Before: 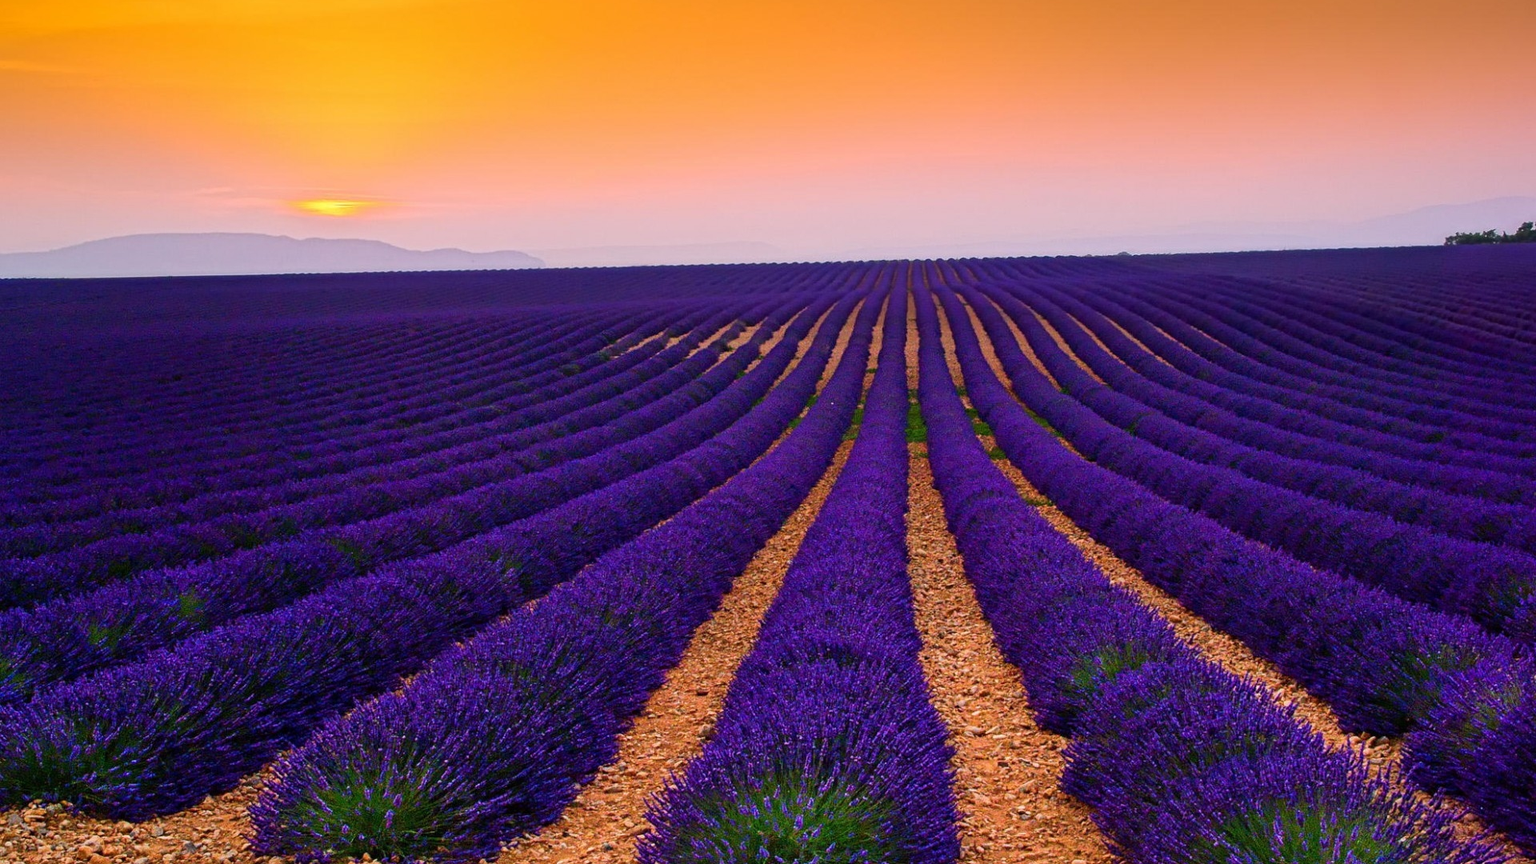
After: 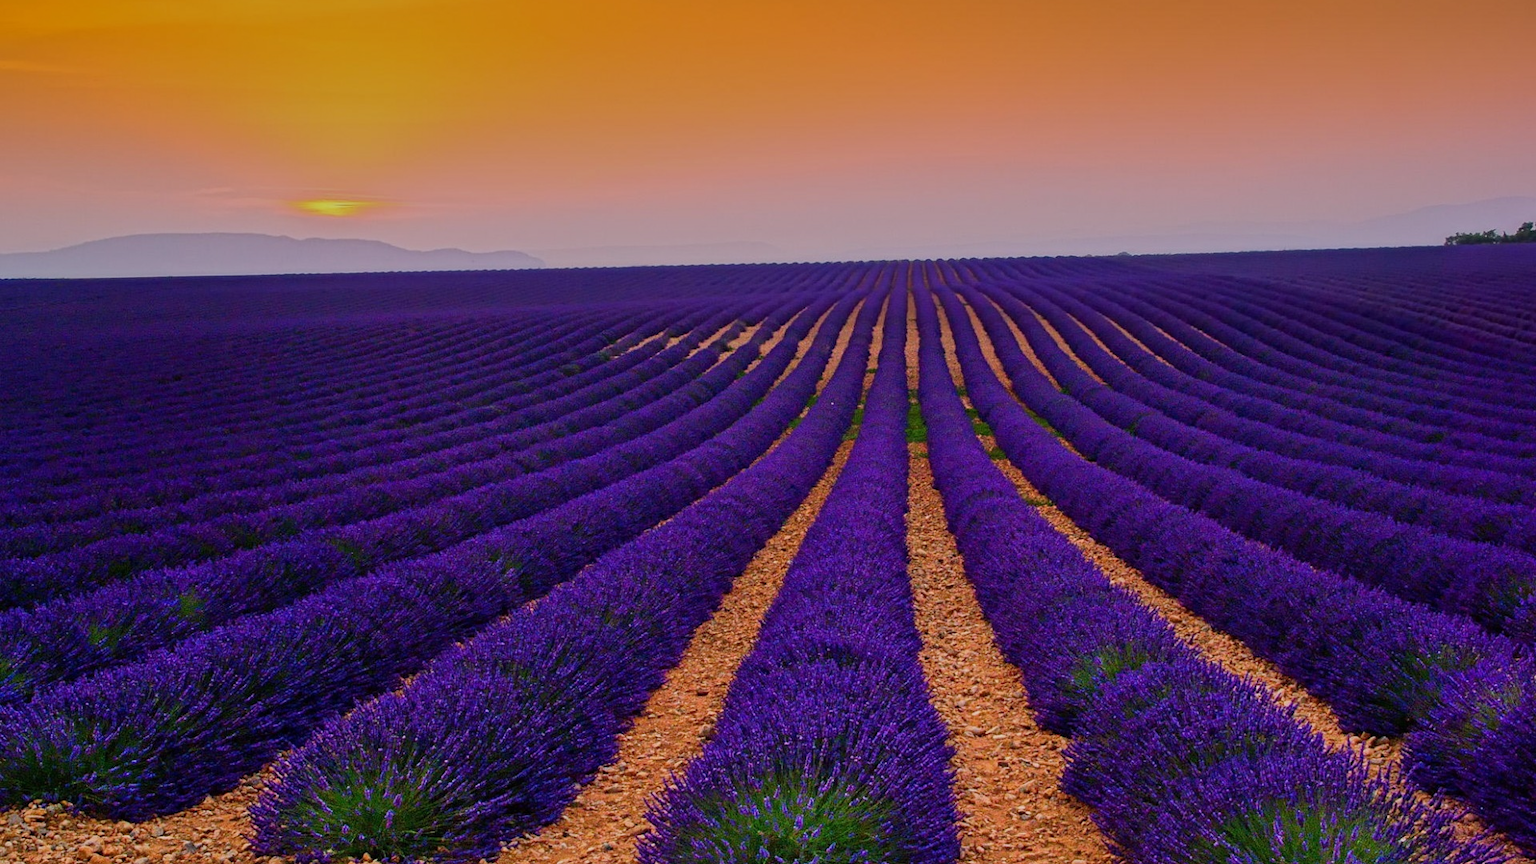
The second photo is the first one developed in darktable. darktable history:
tone equalizer "reduce highlights": -8 EV -0.002 EV, -7 EV 0.005 EV, -6 EV -0.008 EV, -5 EV 0.007 EV, -4 EV -0.042 EV, -3 EV -0.233 EV, -2 EV -0.662 EV, -1 EV -0.983 EV, +0 EV -0.969 EV, smoothing diameter 2%, edges refinement/feathering 20, mask exposure compensation -1.57 EV, filter diffusion 5
